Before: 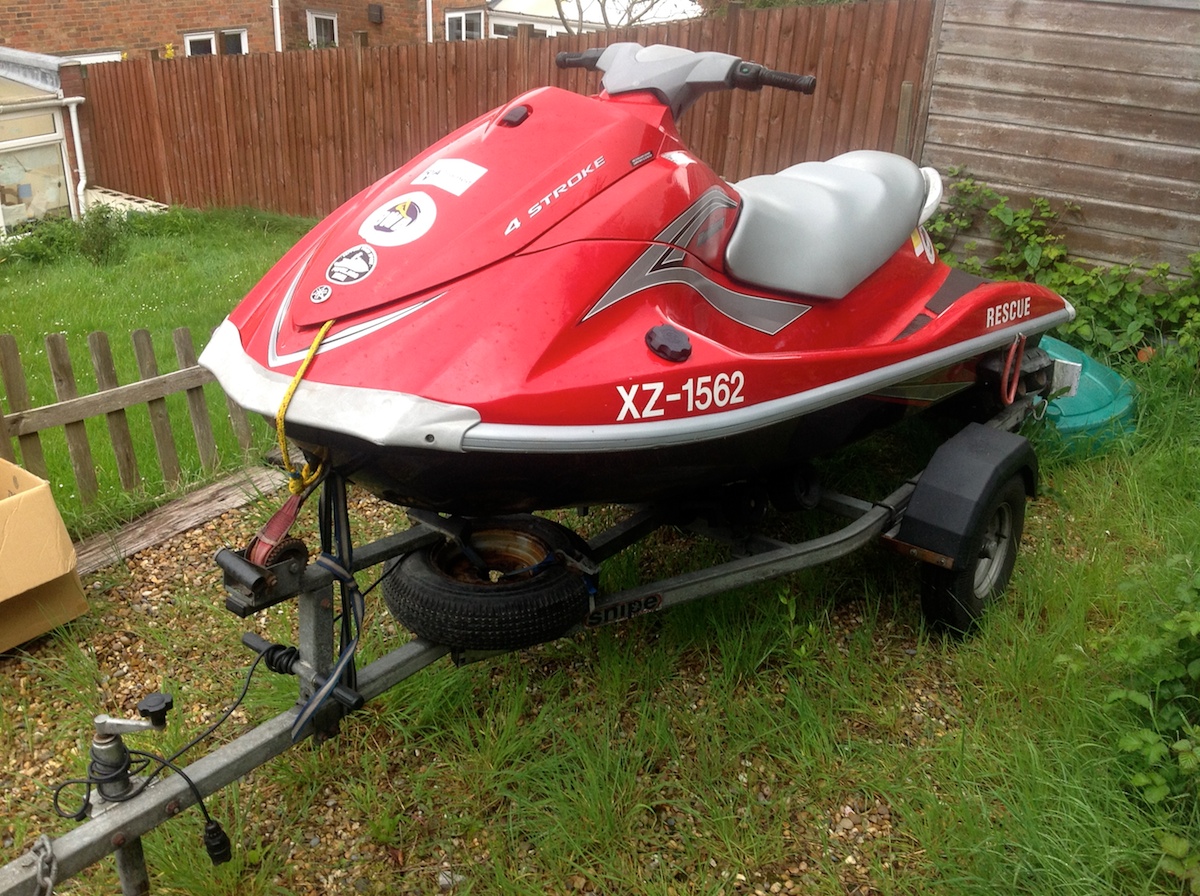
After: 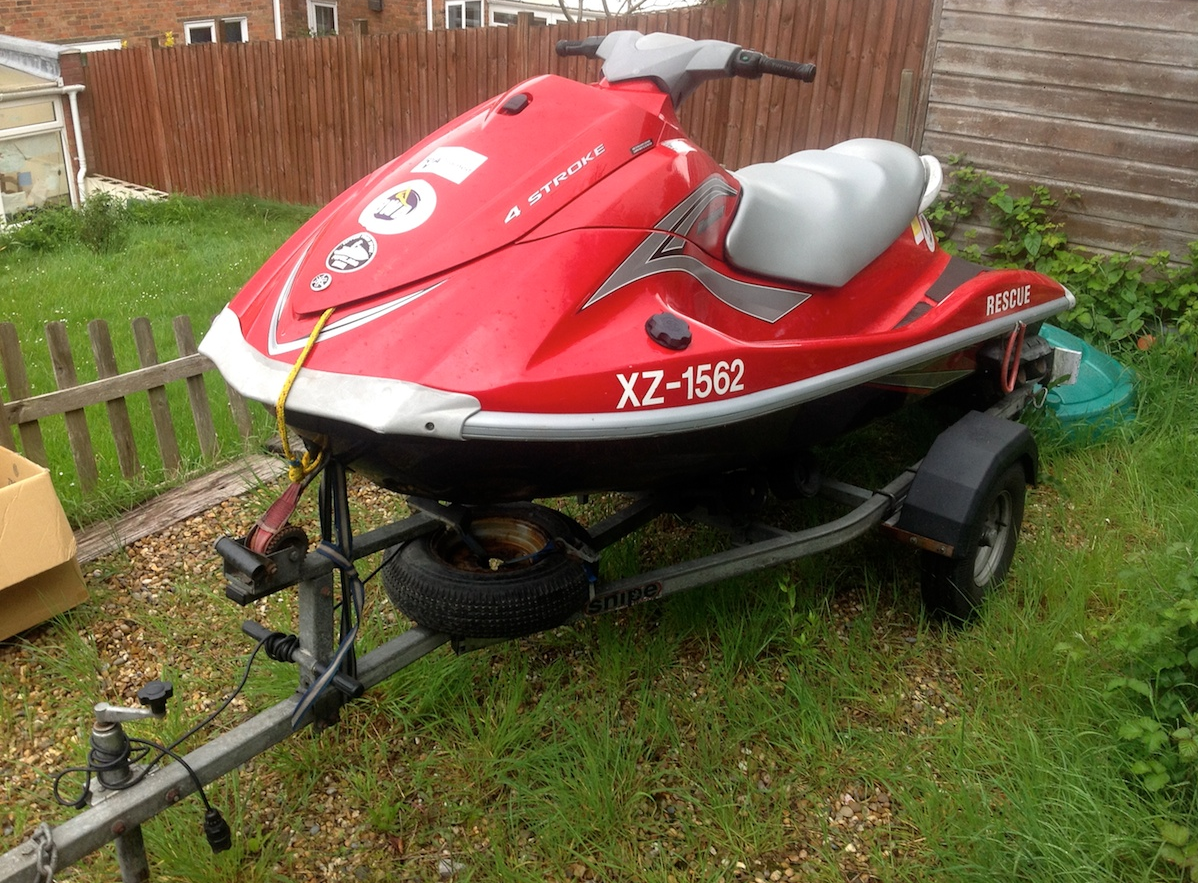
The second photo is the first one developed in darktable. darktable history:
crop: top 1.373%, right 0.112%
